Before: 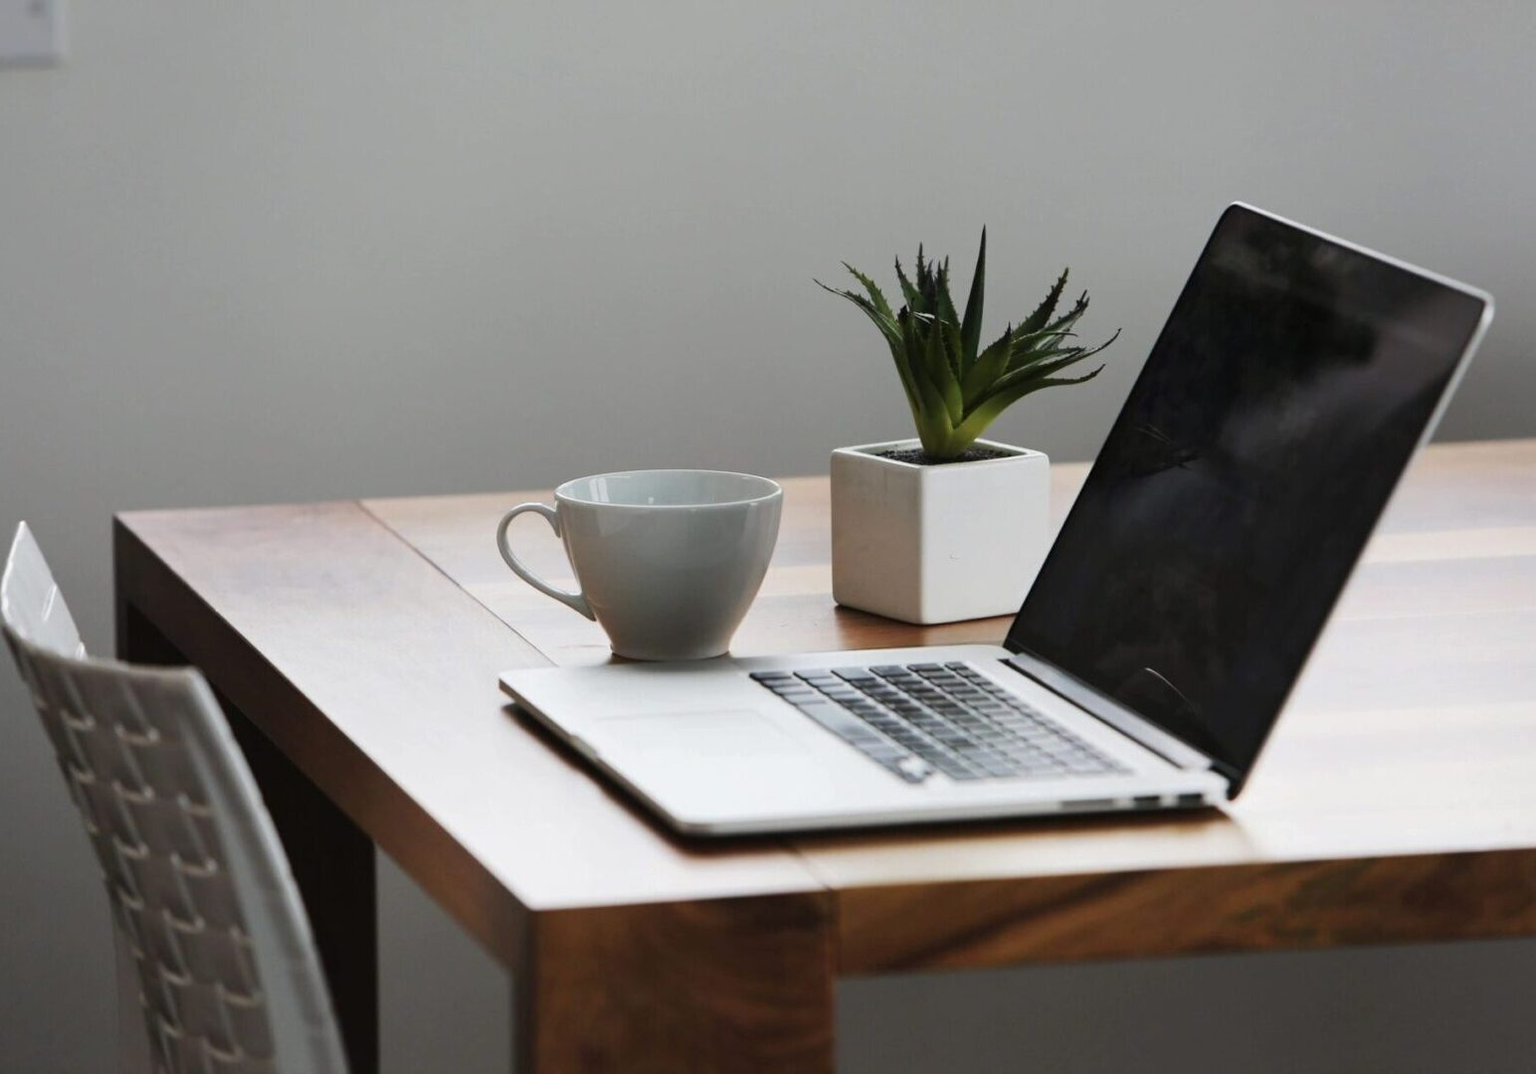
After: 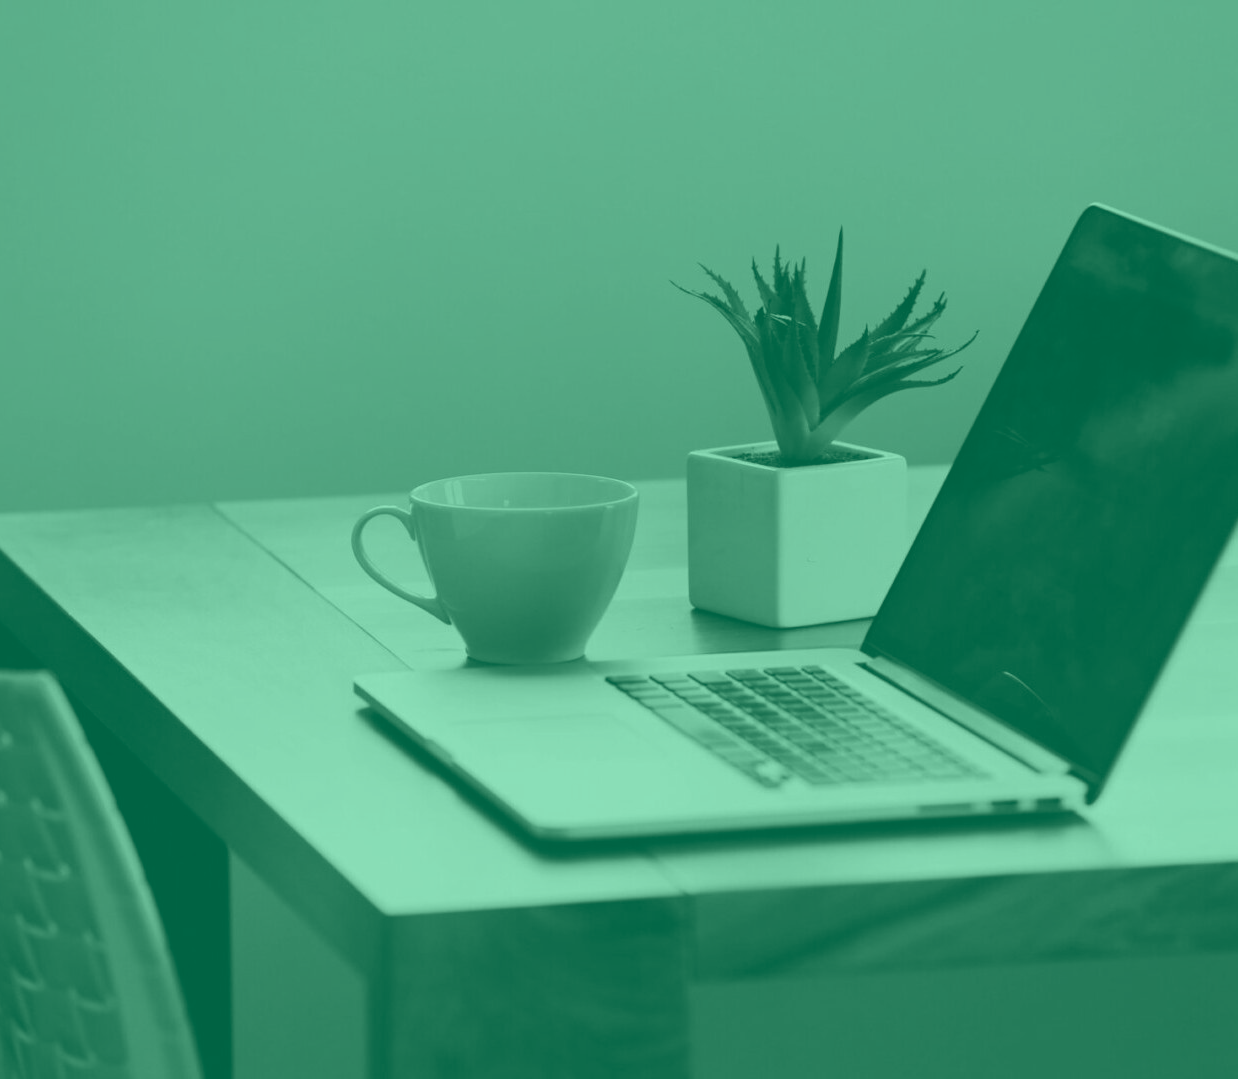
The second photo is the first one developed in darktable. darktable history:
crop and rotate: left 9.597%, right 10.195%
contrast brightness saturation: brightness -0.09
white balance: red 0.983, blue 1.036
colorize: hue 147.6°, saturation 65%, lightness 21.64%
